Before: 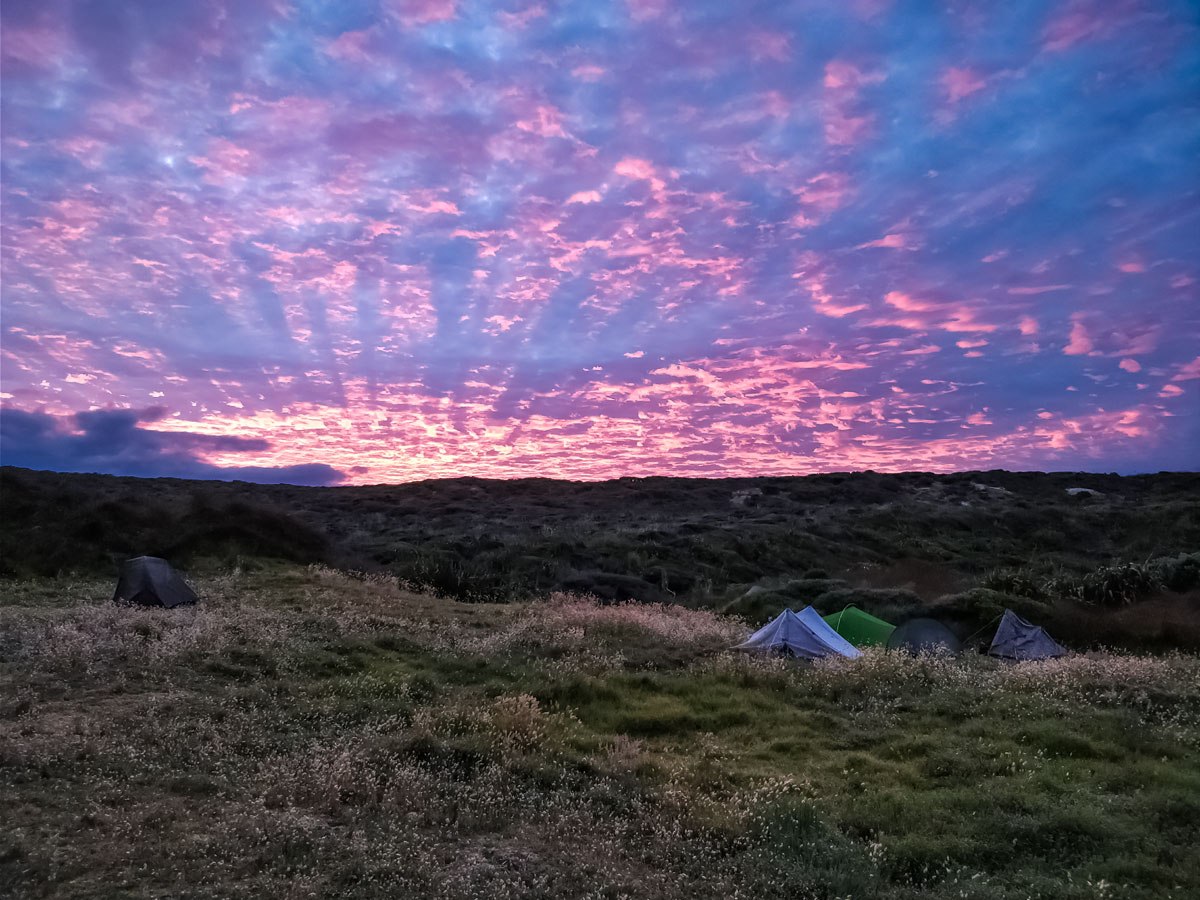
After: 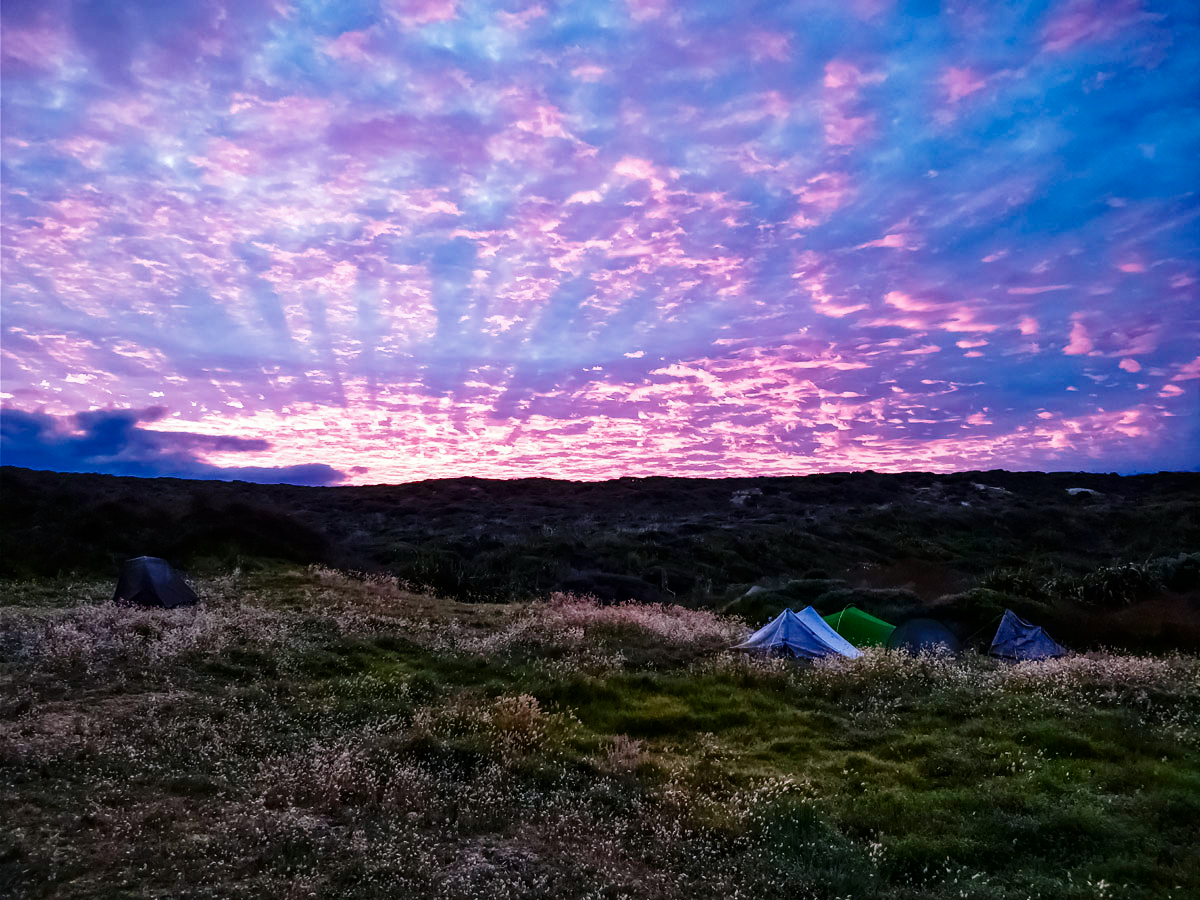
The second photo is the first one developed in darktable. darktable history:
contrast brightness saturation: brightness -0.2, saturation 0.08
base curve: curves: ch0 [(0, 0) (0.028, 0.03) (0.121, 0.232) (0.46, 0.748) (0.859, 0.968) (1, 1)], preserve colors none
white balance: red 0.976, blue 1.04
